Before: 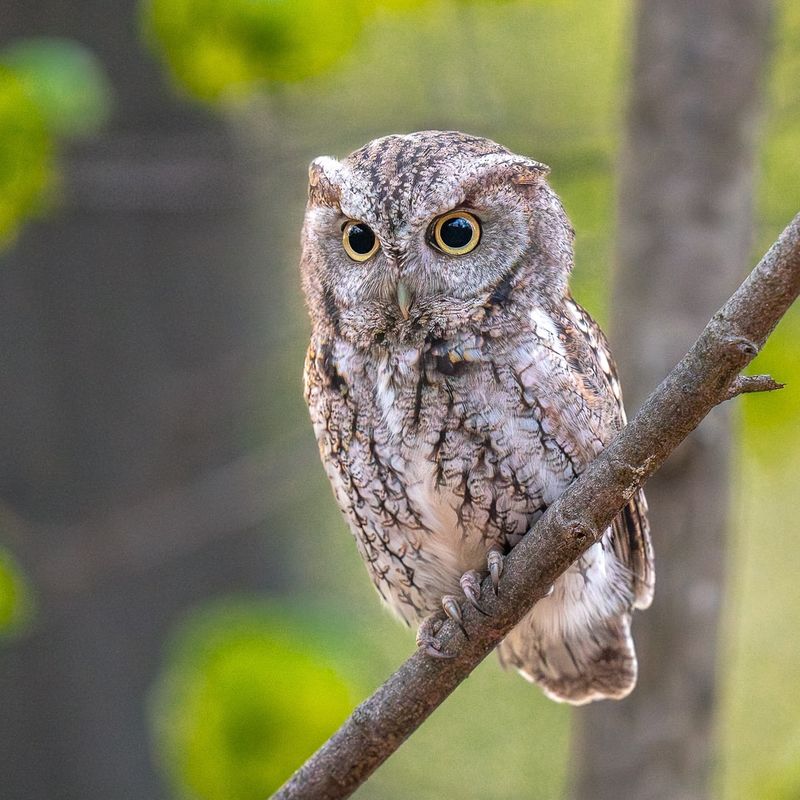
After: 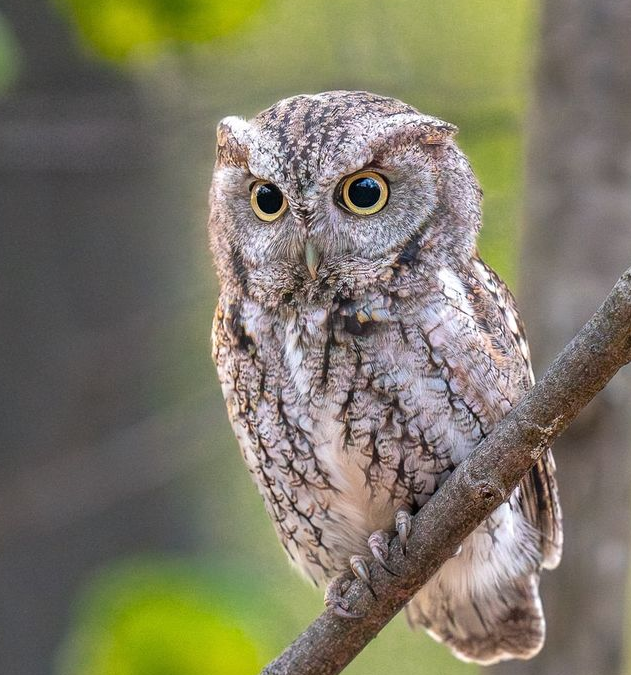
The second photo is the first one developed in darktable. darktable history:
crop: left 11.541%, top 5.104%, right 9.57%, bottom 10.401%
